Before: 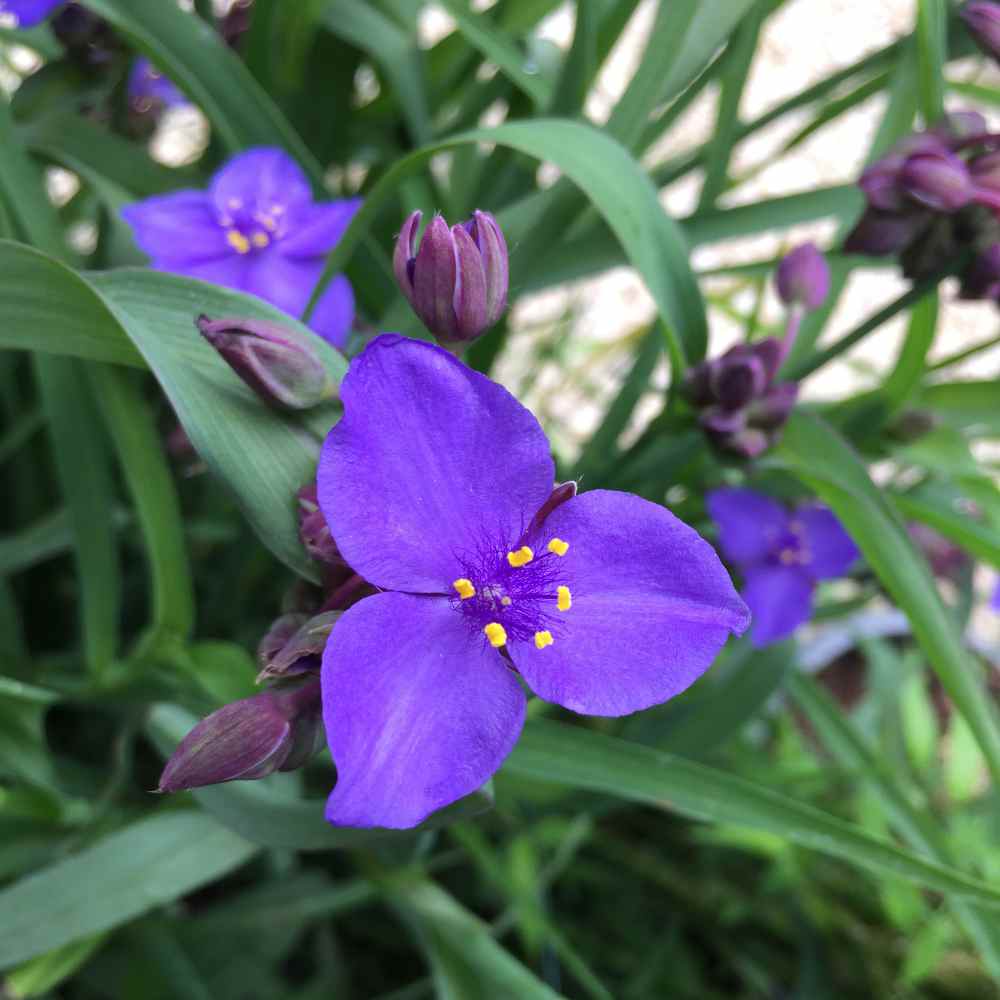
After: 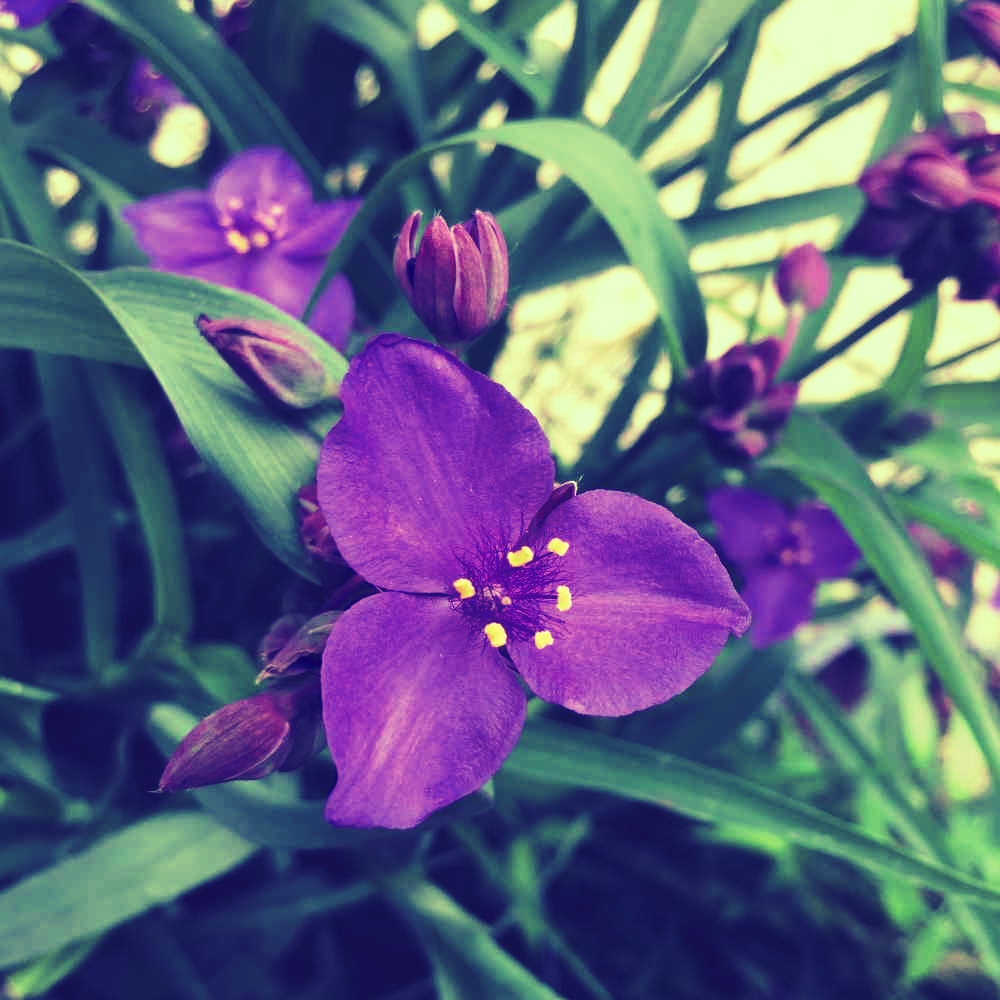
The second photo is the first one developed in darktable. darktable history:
tone curve: curves: ch0 [(0, 0) (0.003, 0.06) (0.011, 0.059) (0.025, 0.065) (0.044, 0.076) (0.069, 0.088) (0.1, 0.102) (0.136, 0.116) (0.177, 0.137) (0.224, 0.169) (0.277, 0.214) (0.335, 0.271) (0.399, 0.356) (0.468, 0.459) (0.543, 0.579) (0.623, 0.705) (0.709, 0.823) (0.801, 0.918) (0.898, 0.963) (1, 1)], preserve colors none
color look up table: target L [80.55, 79.04, 68.14, 71.91, 84.09, 83.59, 72.46, 67.28, 64.14, 59.67, 50.25, 34.65, 22.67, 14.73, 200.64, 96.01, 83.16, 81.95, 67.21, 71.62, 51.2, 50.34, 57.94, 57.8, 49.13, 47.72, 37, 38.11, 12.45, 5.68, 68.9, 72.44, 59.1, 54.68, 50.8, 53.74, 50.31, 44.94, 33.23, 27.41, 20.37, 19.85, 15.59, 95.37, 75.59, 73.85, 56.43, 54.85, 51.3], target a [-0.574, -8.497, -36.26, -49.79, -23.29, -25.39, -48.77, -43.84, 4.624, -17.69, -26.92, -0.912, 2.198, 25.2, 0, -46.59, -27.01, -3.488, 11.61, 5.564, 47.8, 45.2, 30.14, 28.9, 51.79, 42.42, 8.99, 43.23, 44.15, 42.95, 24.62, 8.808, 34.35, 56.15, 52.71, -9.33, 52.35, 30.11, 26.95, 39.57, 32.08, 48.03, 47.74, -38.7, -50.39, -40.27, -26.71, -4.744, -17.82], target b [37.45, 17.85, 4.88, 26.81, 47.94, 56.3, 24.66, 32.6, 29.33, 17.03, 12.74, -18.66, -24.76, -42.35, 0, 44.82, 54.36, 38.89, 16.56, 17.98, -7.257, 12.82, 10.89, 26.49, 13.36, 8.9, -2.96, -13.8, -43.74, -51.9, 3.874, 8.548, -8.892, -18.13, -19.89, -20.9, -6.394, -21.24, -52.96, -39.26, -47.37, -57.75, -50.45, 46.44, 15.38, 10.2, 3.599, -3.427, -9.338], num patches 49
